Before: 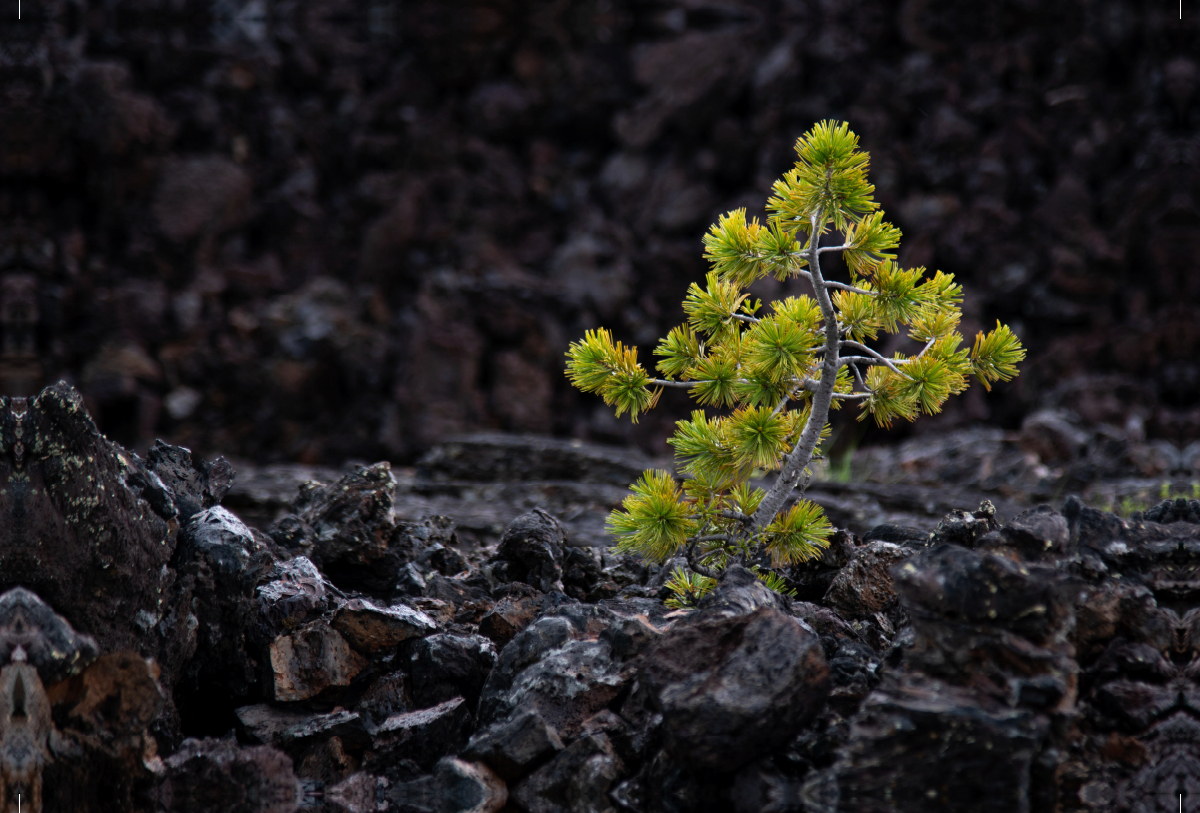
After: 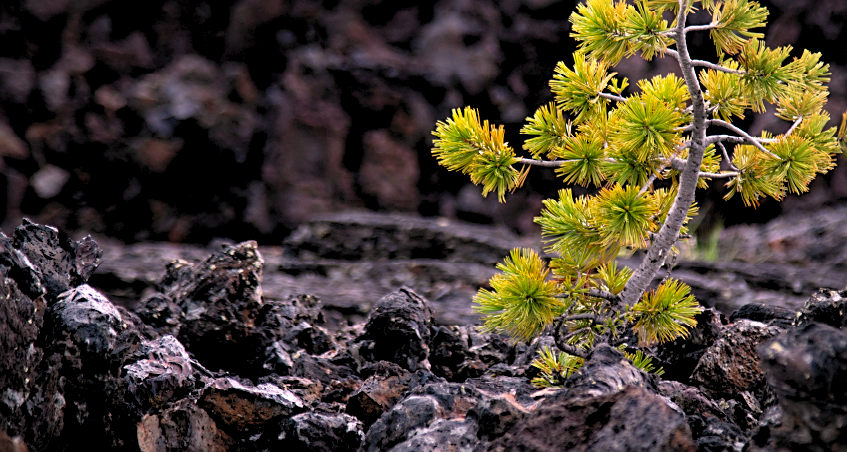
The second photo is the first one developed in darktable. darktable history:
vignetting: fall-off radius 98.89%, width/height ratio 1.342, unbound false
color correction: highlights a* 12.81, highlights b* 5.39
sharpen: on, module defaults
crop: left 11.145%, top 27.189%, right 18.246%, bottom 17.213%
levels: levels [0.044, 0.416, 0.908]
